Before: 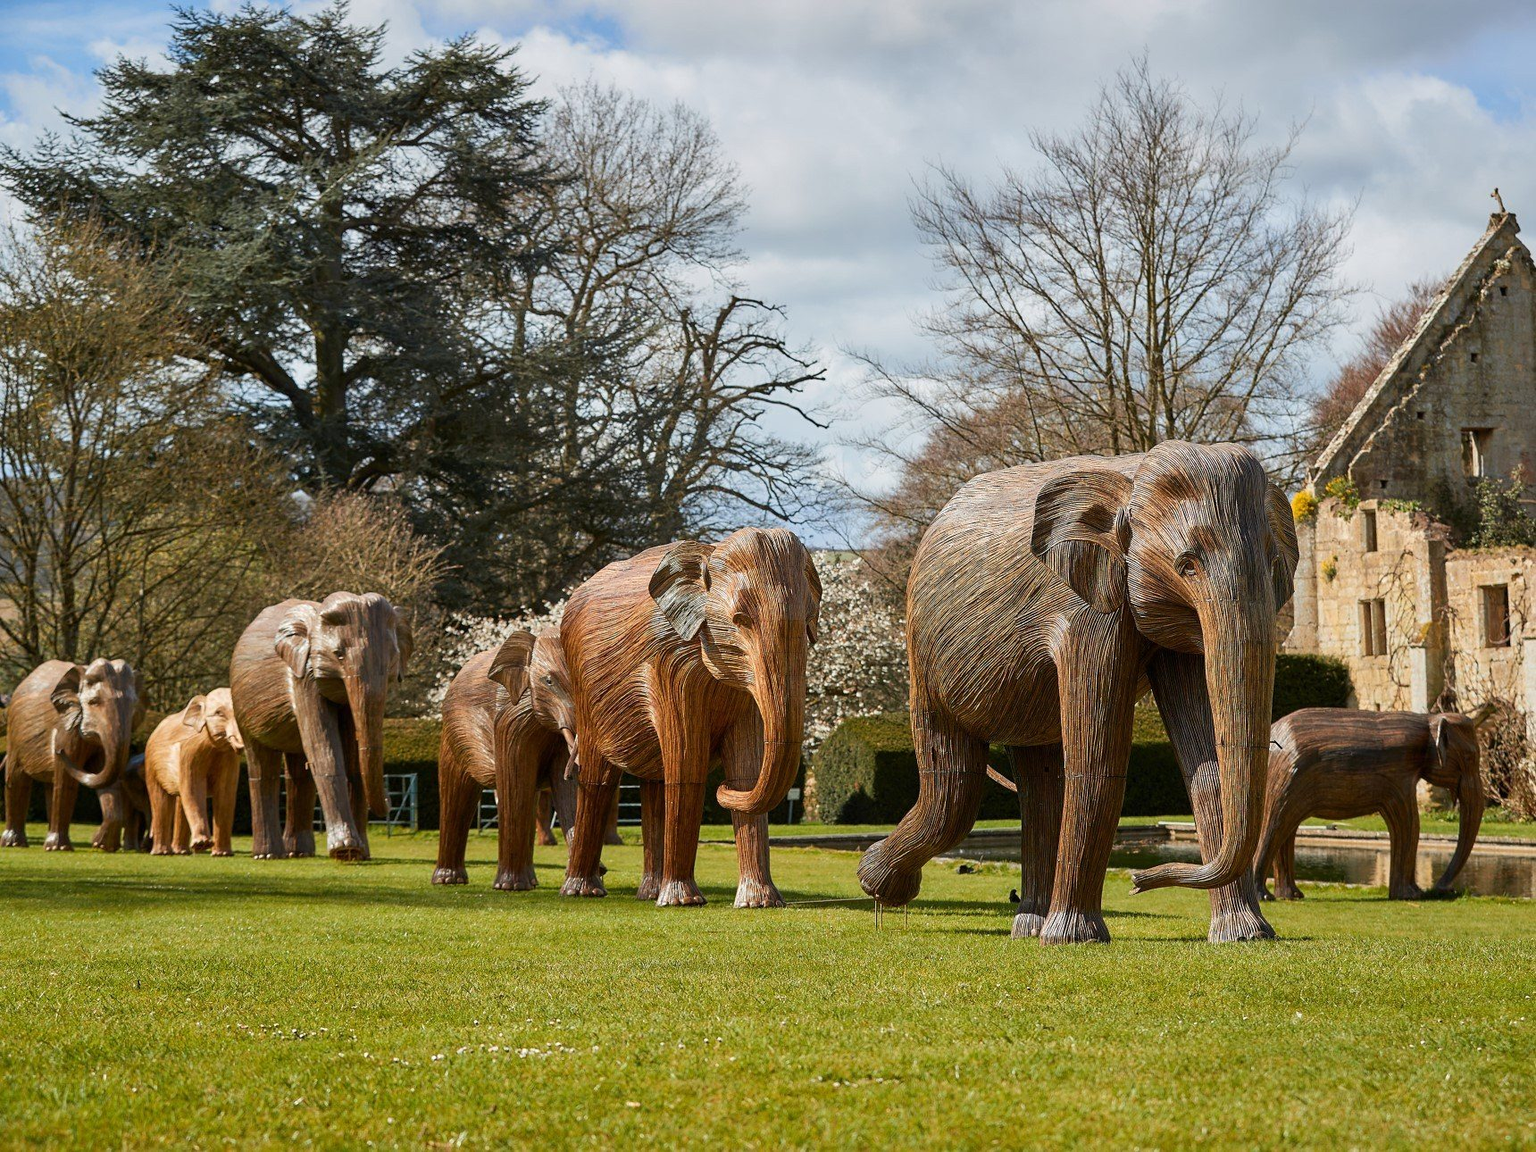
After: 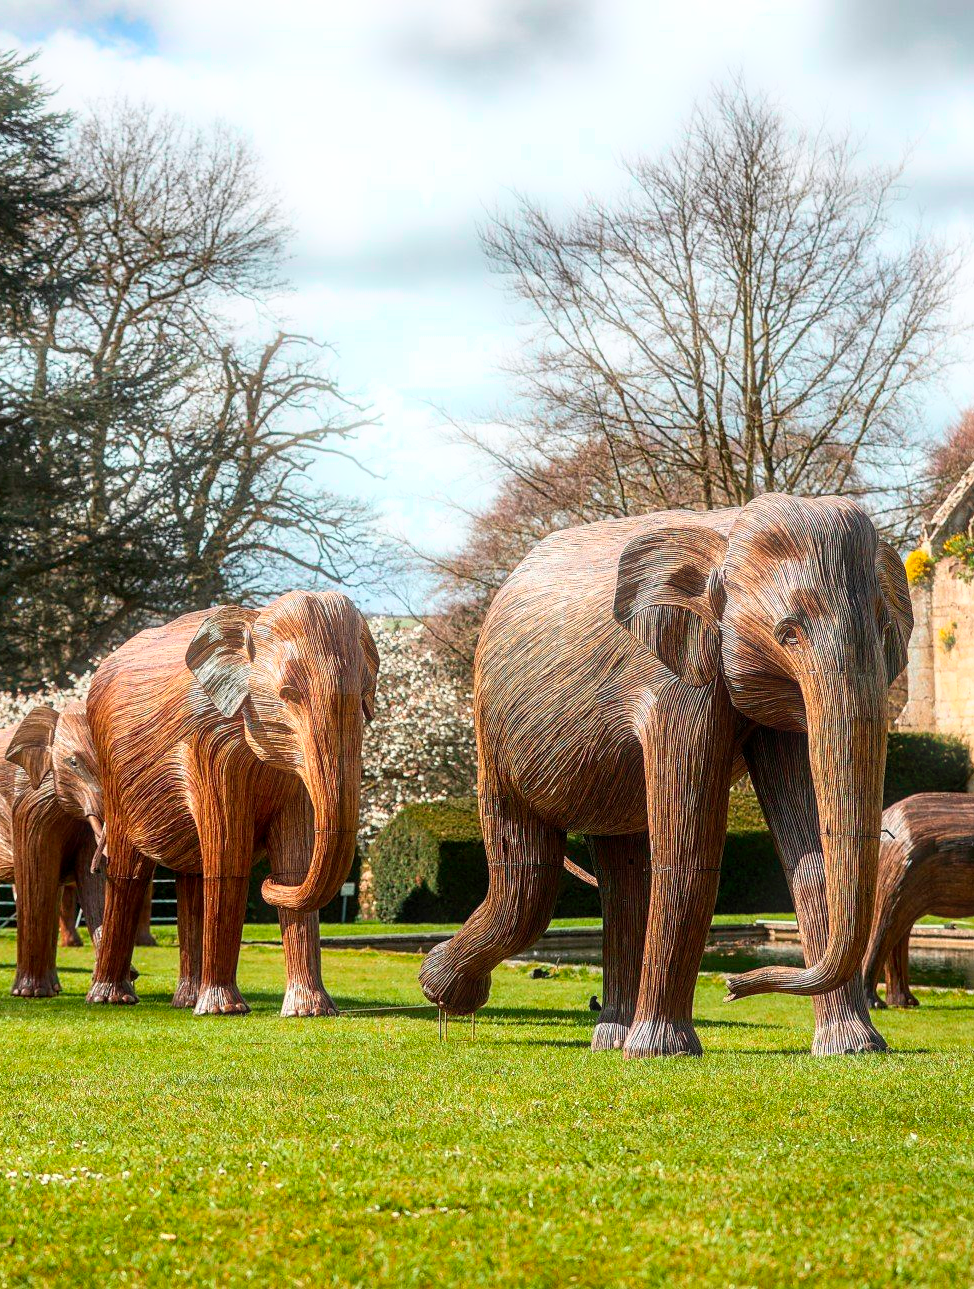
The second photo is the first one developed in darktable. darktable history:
tone curve: curves: ch0 [(0, 0) (0.051, 0.047) (0.102, 0.099) (0.236, 0.249) (0.429, 0.473) (0.67, 0.755) (0.875, 0.948) (1, 0.985)]; ch1 [(0, 0) (0.339, 0.298) (0.402, 0.363) (0.453, 0.413) (0.485, 0.469) (0.494, 0.493) (0.504, 0.502) (0.515, 0.526) (0.563, 0.591) (0.597, 0.639) (0.834, 0.888) (1, 1)]; ch2 [(0, 0) (0.362, 0.353) (0.425, 0.439) (0.501, 0.501) (0.537, 0.538) (0.58, 0.59) (0.642, 0.669) (0.773, 0.856) (1, 1)], color space Lab, independent channels, preserve colors none
bloom: size 5%, threshold 95%, strength 15%
crop: left 31.458%, top 0%, right 11.876%
local contrast: on, module defaults
